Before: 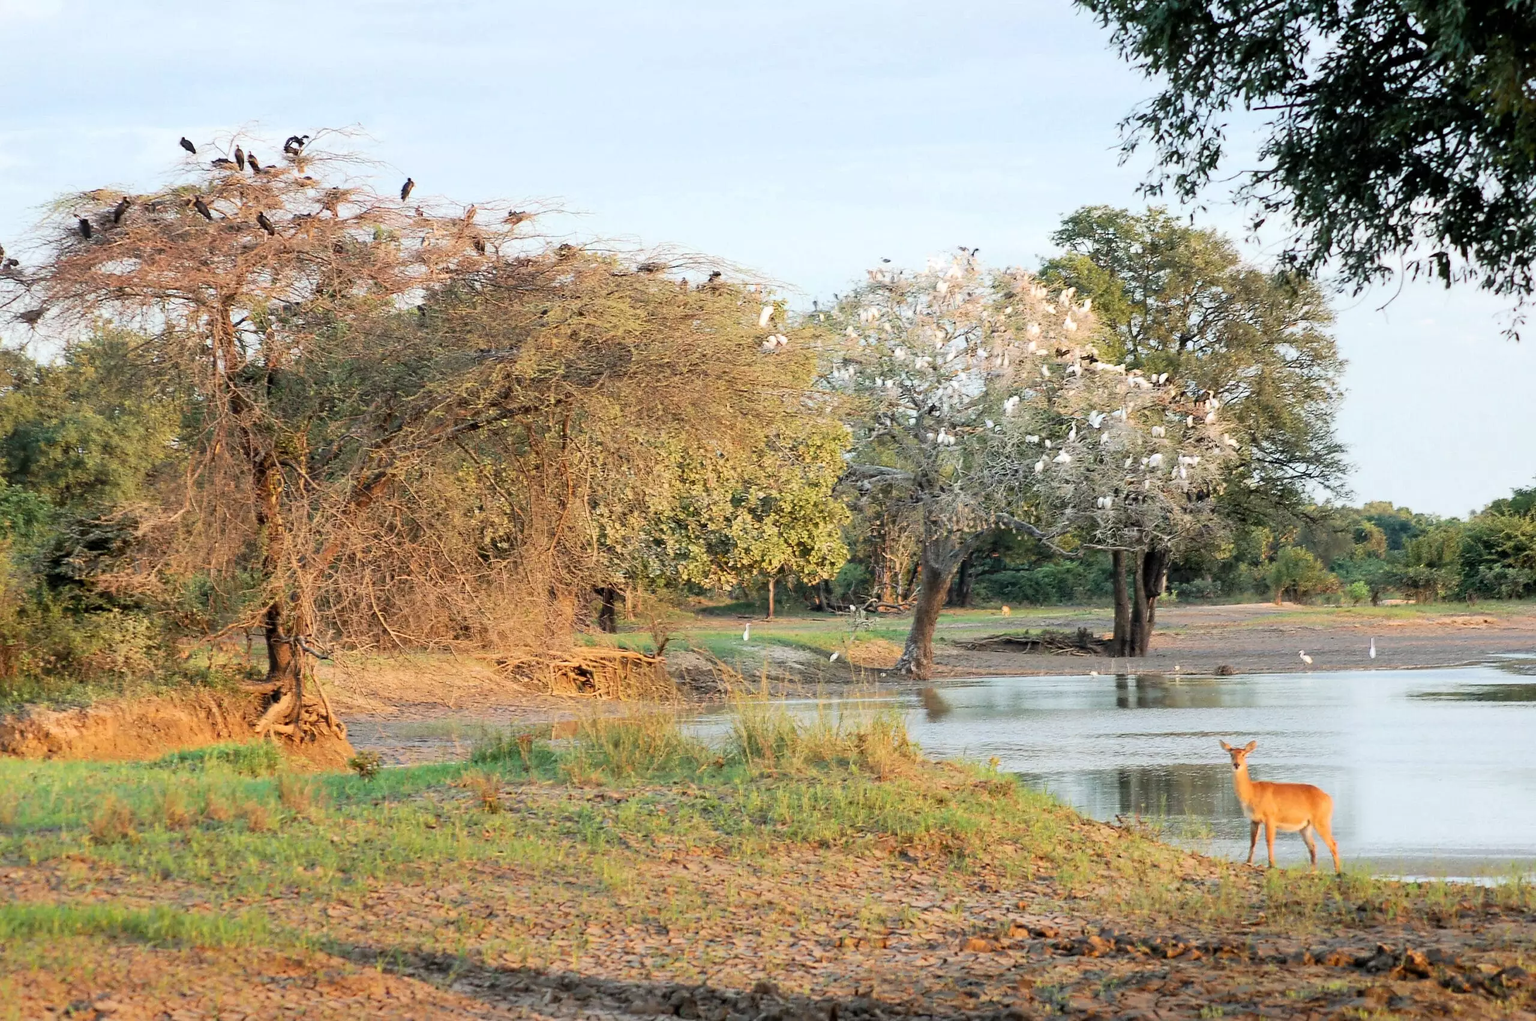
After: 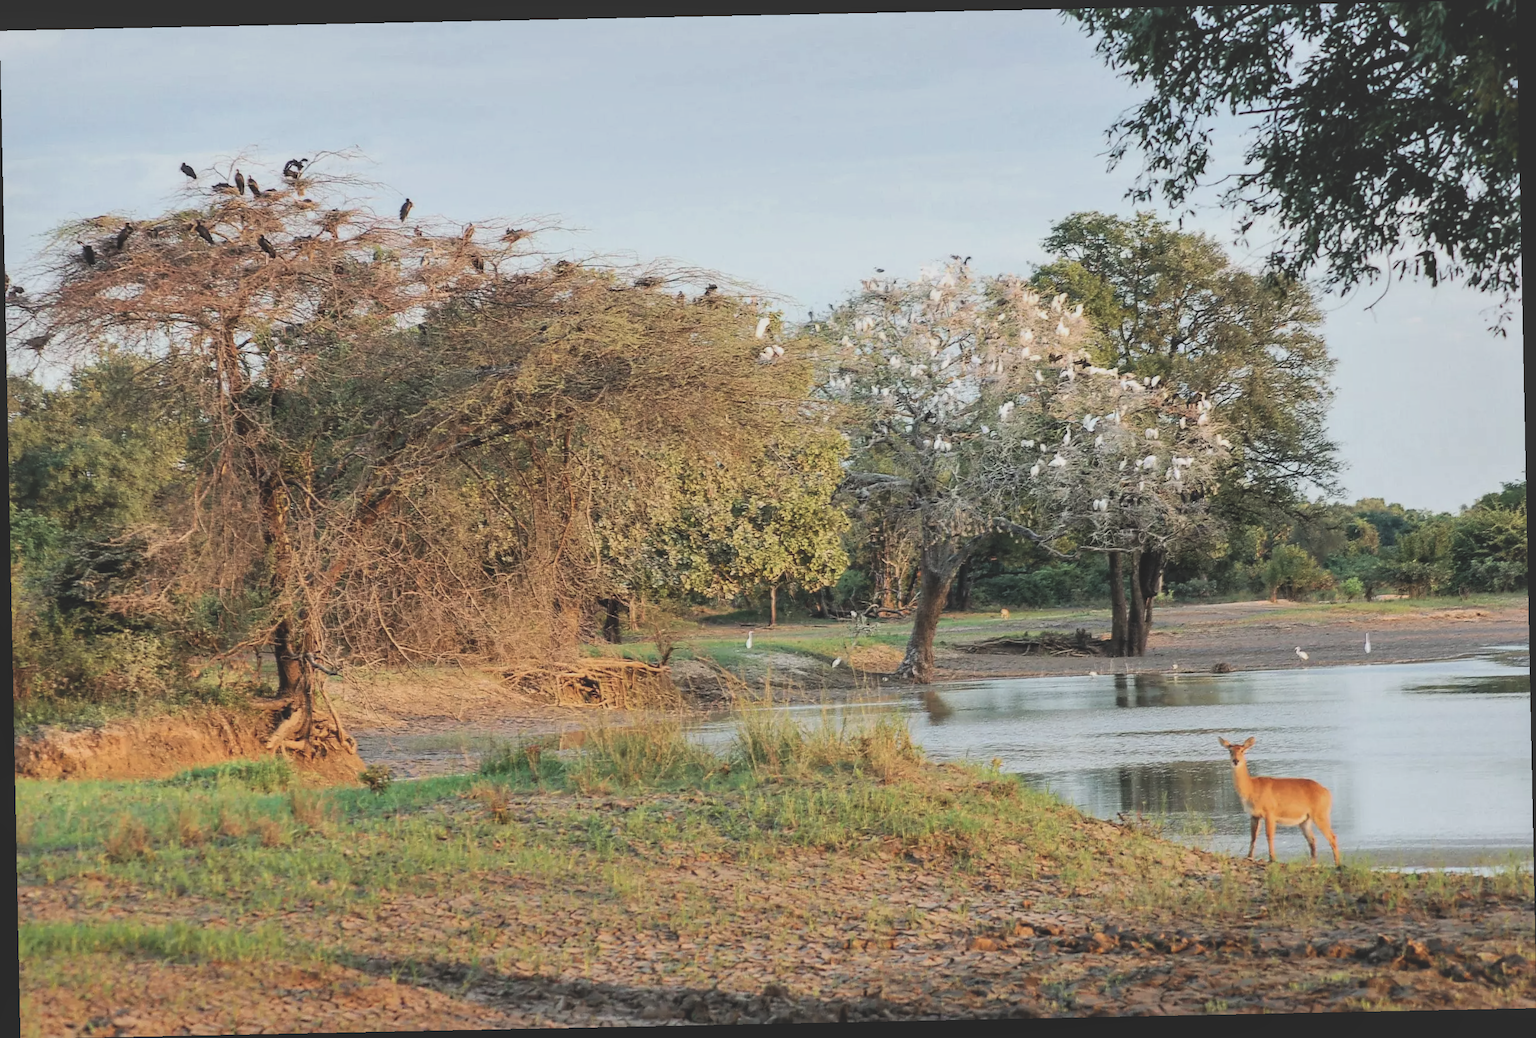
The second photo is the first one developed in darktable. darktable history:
local contrast: on, module defaults
color balance rgb: perceptual saturation grading › global saturation -3%
exposure: black level correction -0.036, exposure -0.497 EV, compensate highlight preservation false
rotate and perspective: rotation -1.17°, automatic cropping off
